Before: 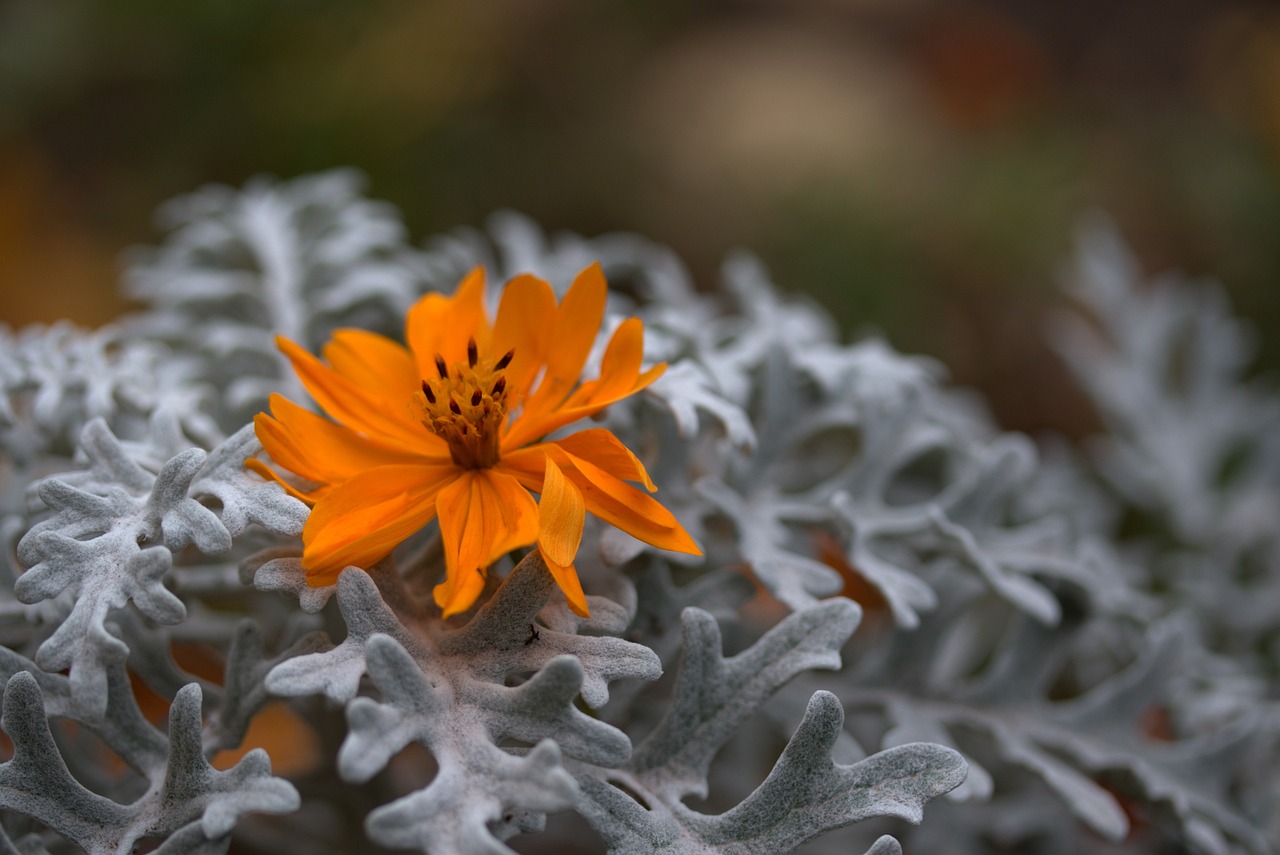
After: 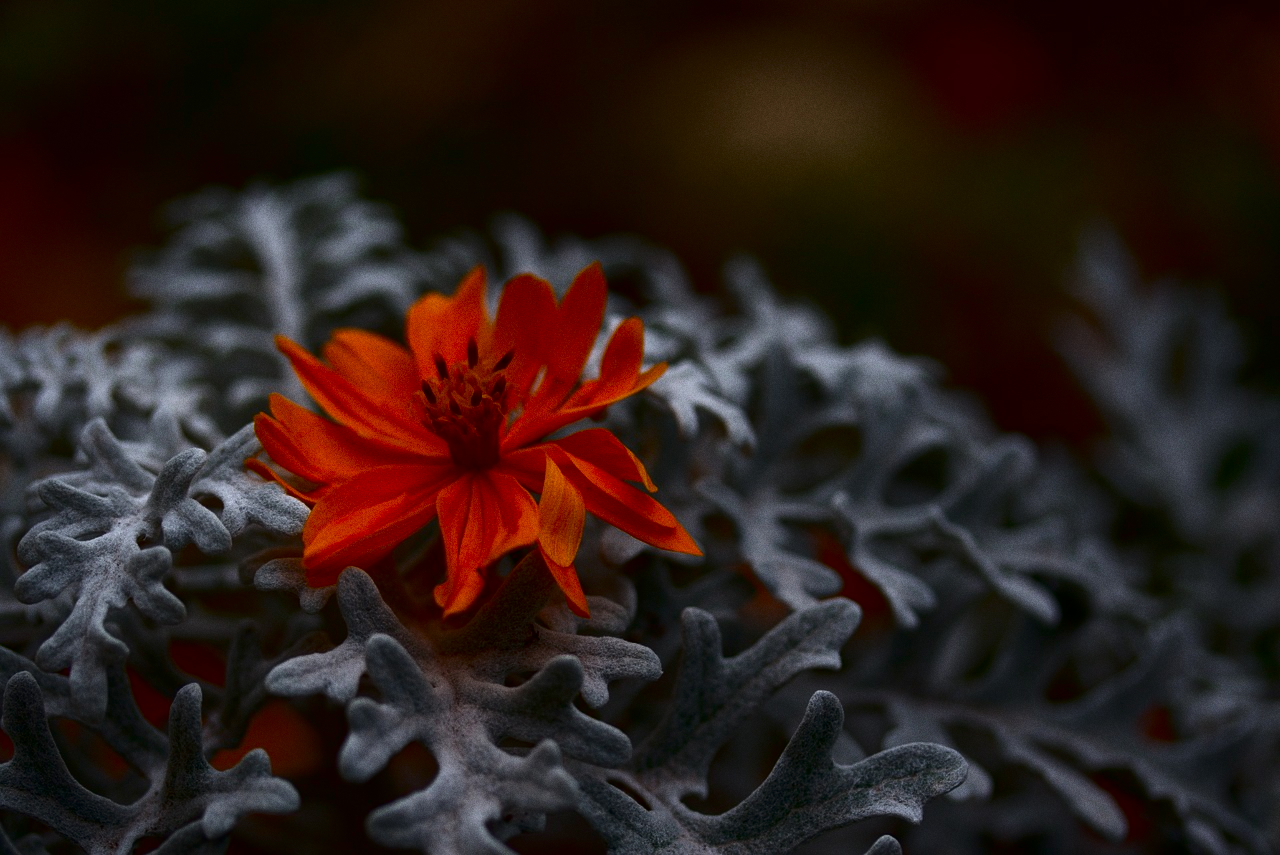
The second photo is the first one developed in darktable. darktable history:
contrast brightness saturation: contrast 0.09, brightness -0.59, saturation 0.17
grain: coarseness 0.09 ISO
